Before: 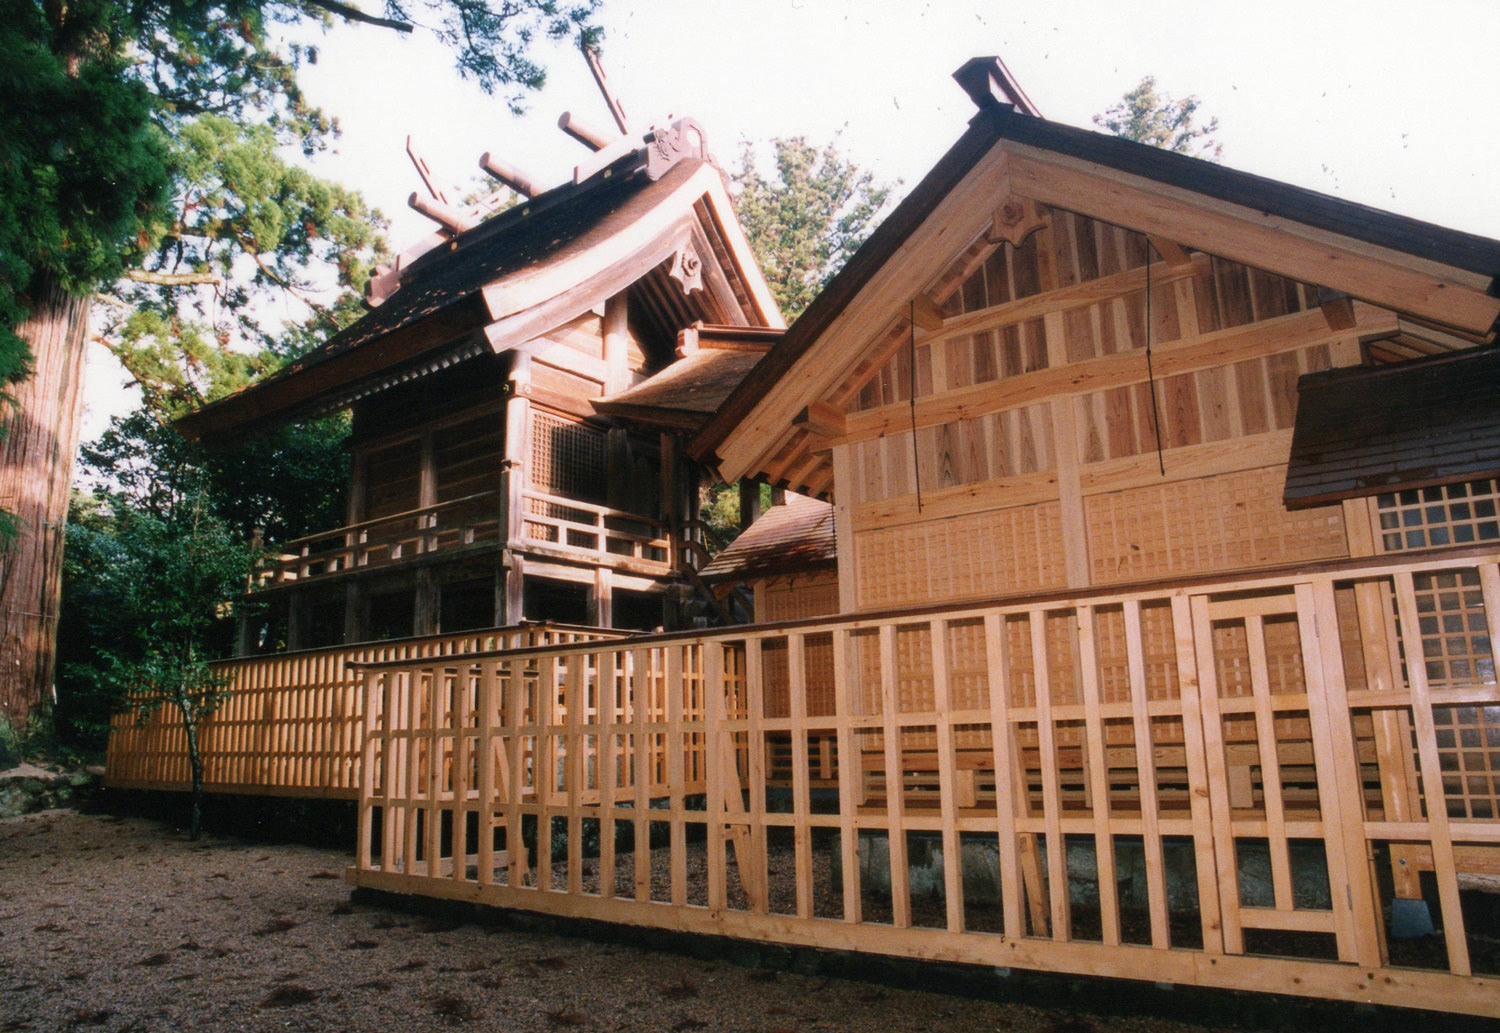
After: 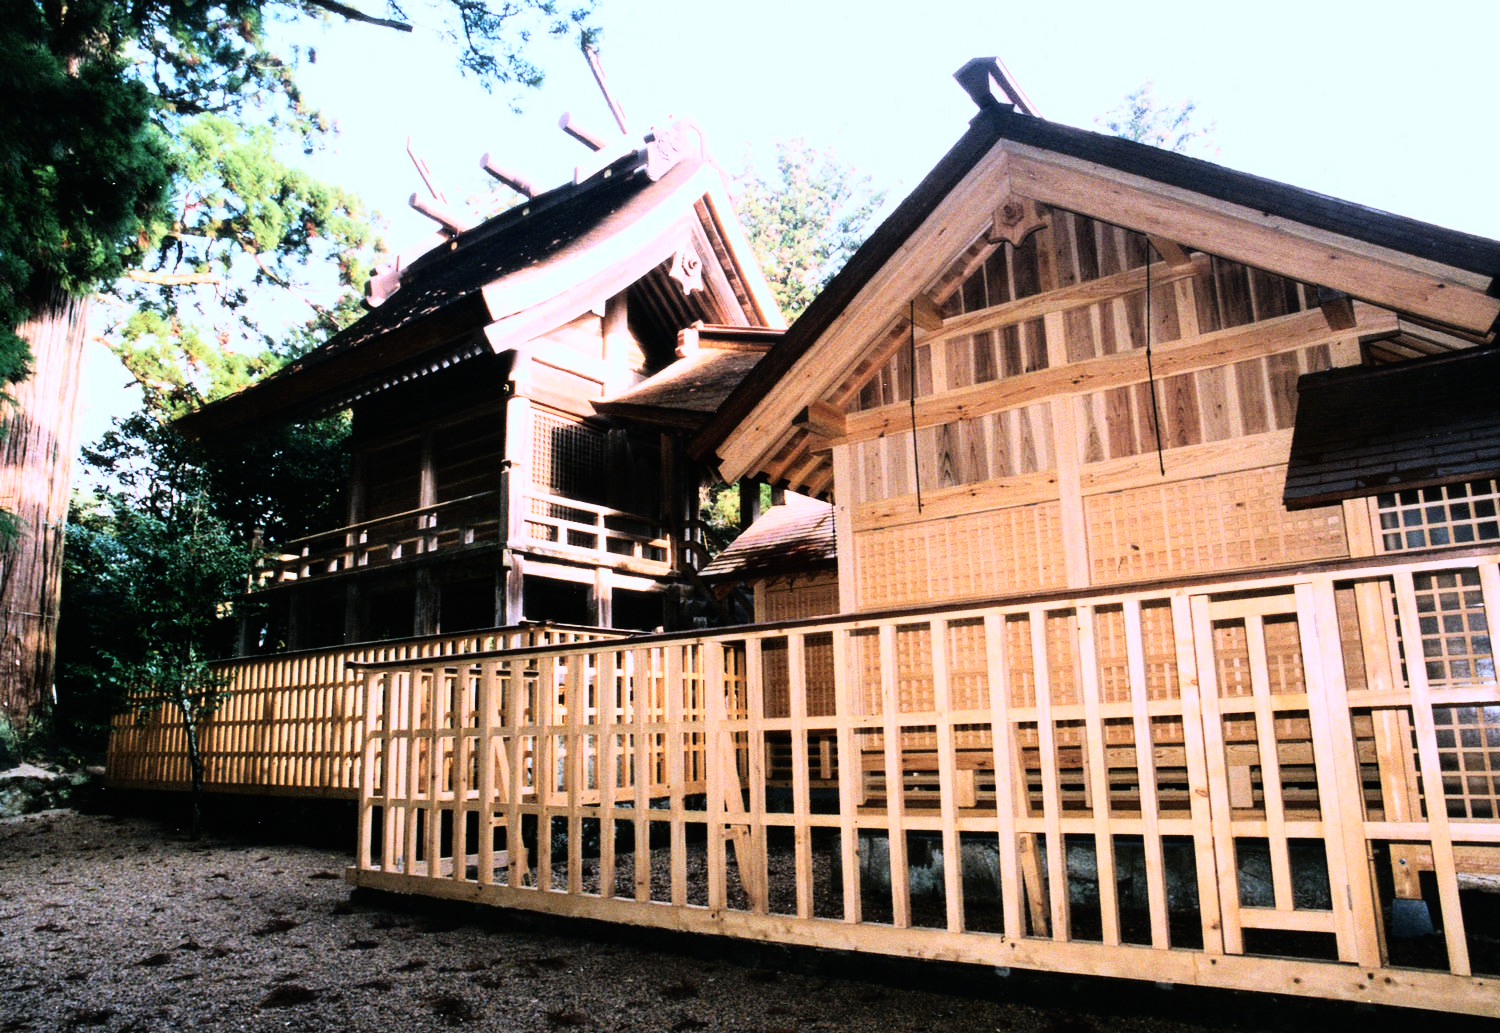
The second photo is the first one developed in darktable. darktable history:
white balance: red 0.926, green 1.003, blue 1.133
rgb curve: curves: ch0 [(0, 0) (0.21, 0.15) (0.24, 0.21) (0.5, 0.75) (0.75, 0.96) (0.89, 0.99) (1, 1)]; ch1 [(0, 0.02) (0.21, 0.13) (0.25, 0.2) (0.5, 0.67) (0.75, 0.9) (0.89, 0.97) (1, 1)]; ch2 [(0, 0.02) (0.21, 0.13) (0.25, 0.2) (0.5, 0.67) (0.75, 0.9) (0.89, 0.97) (1, 1)], compensate middle gray true
